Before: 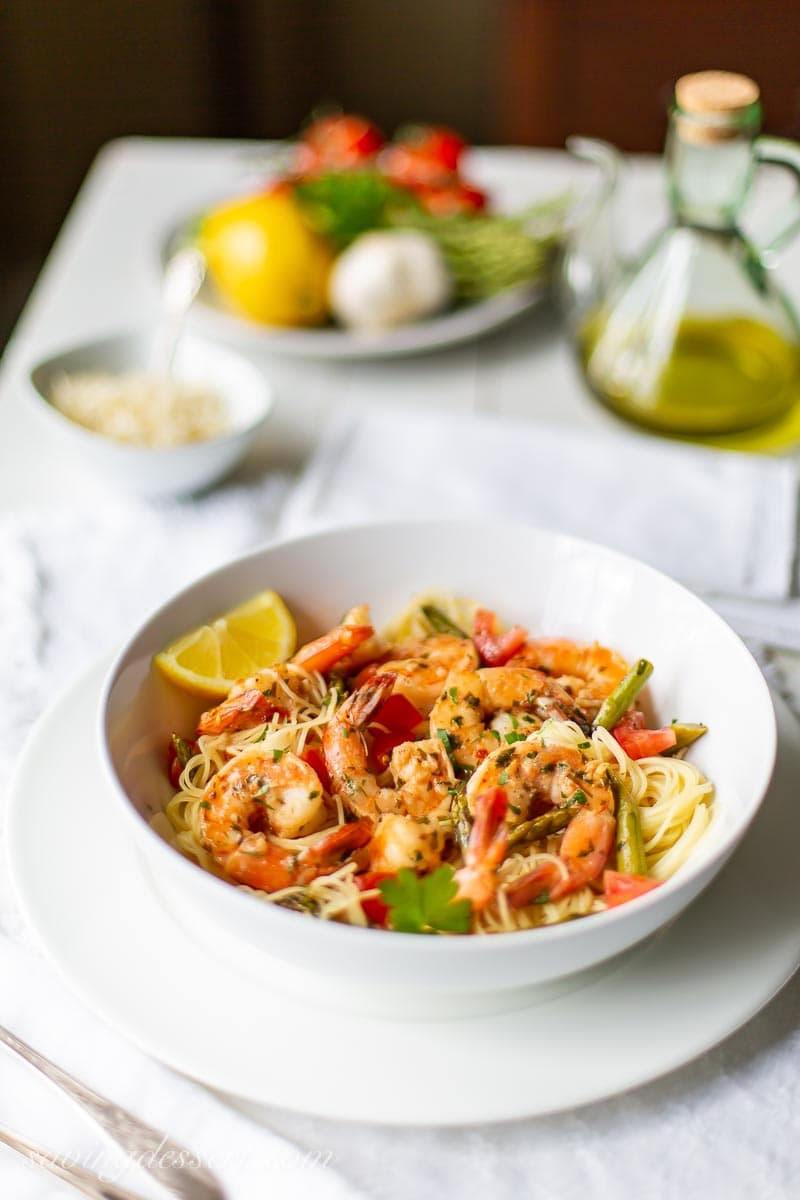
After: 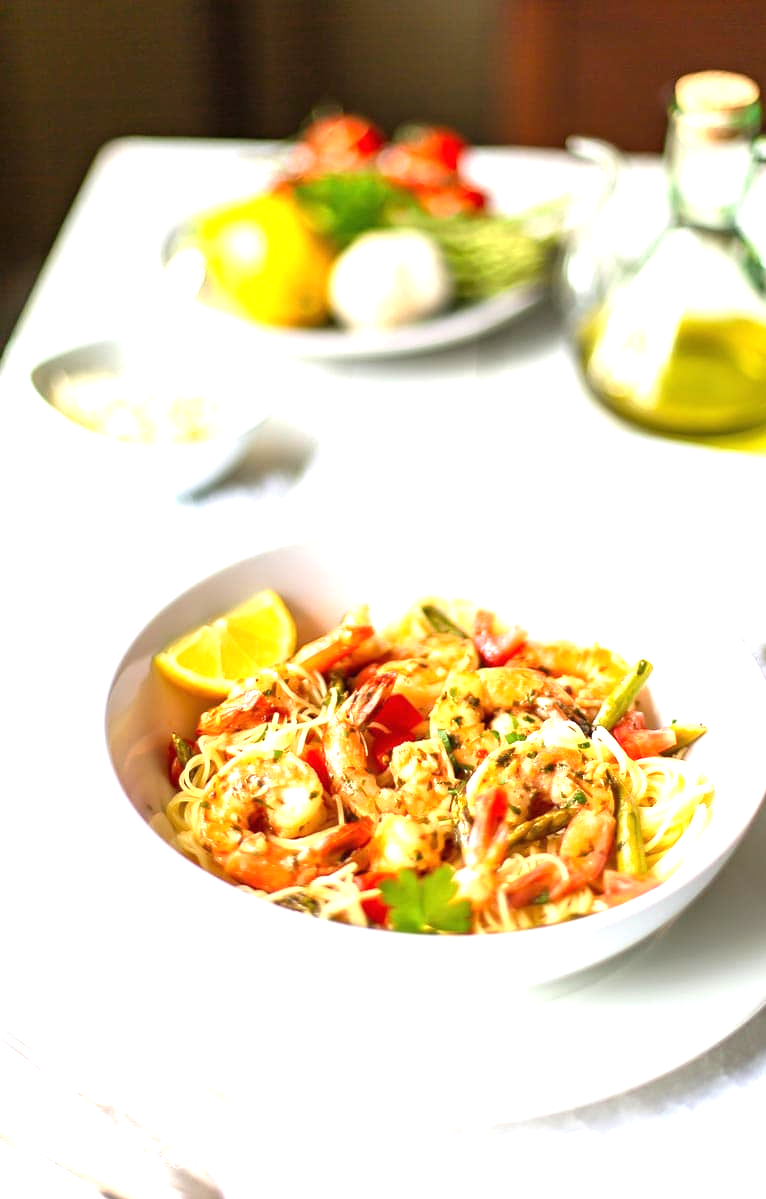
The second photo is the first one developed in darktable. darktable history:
exposure: black level correction 0, exposure 1.1 EV, compensate exposure bias true, compensate highlight preservation false
crop: right 4.126%, bottom 0.031%
